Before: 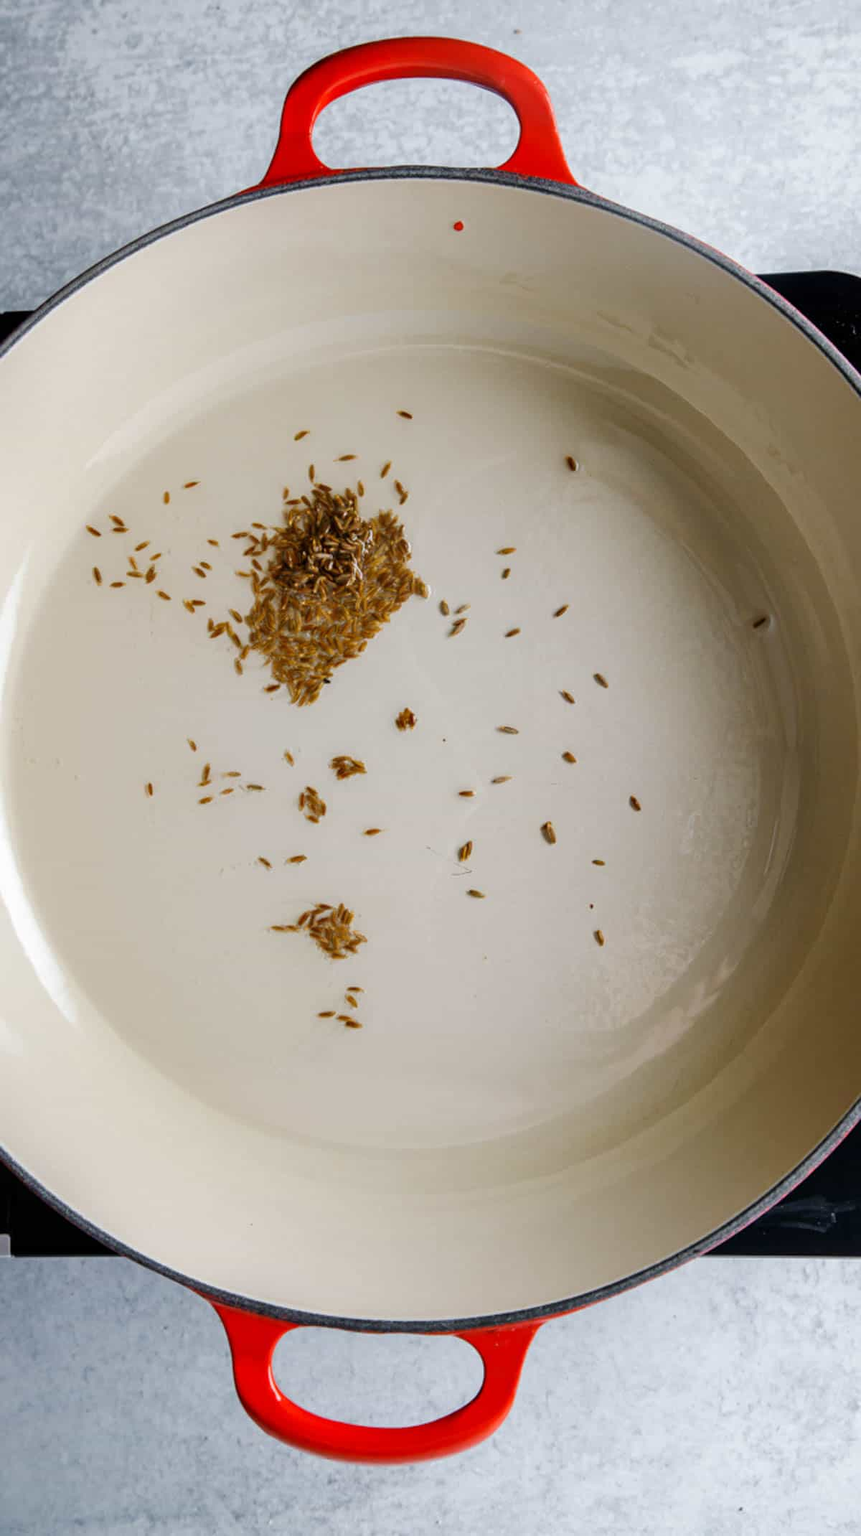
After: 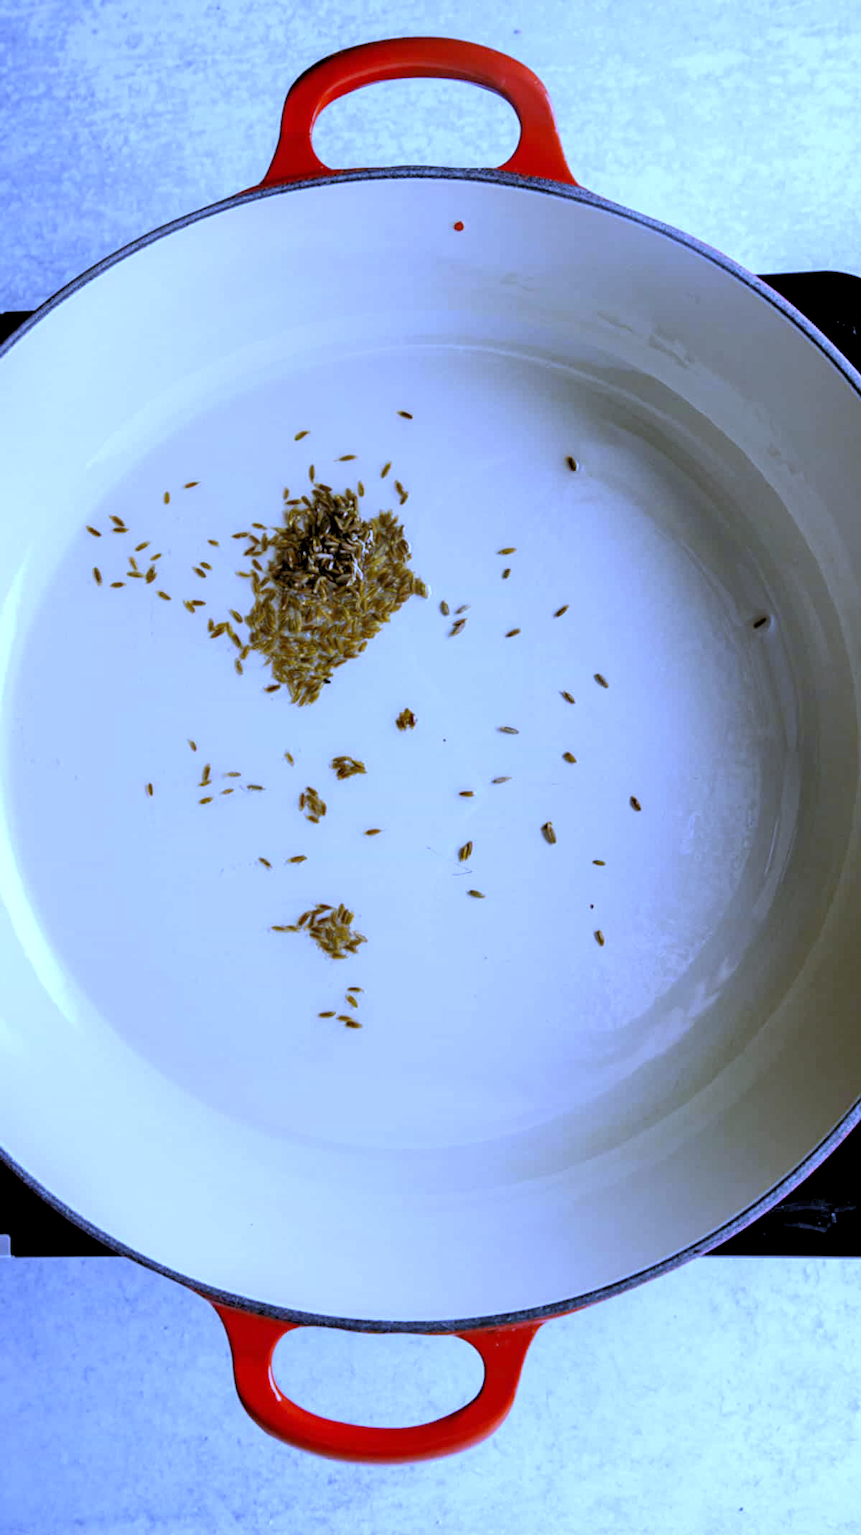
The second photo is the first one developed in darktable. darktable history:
white balance: red 0.766, blue 1.537
color correction: highlights a* 3.12, highlights b* -1.55, shadows a* -0.101, shadows b* 2.52, saturation 0.98
rgb levels: levels [[0.01, 0.419, 0.839], [0, 0.5, 1], [0, 0.5, 1]]
